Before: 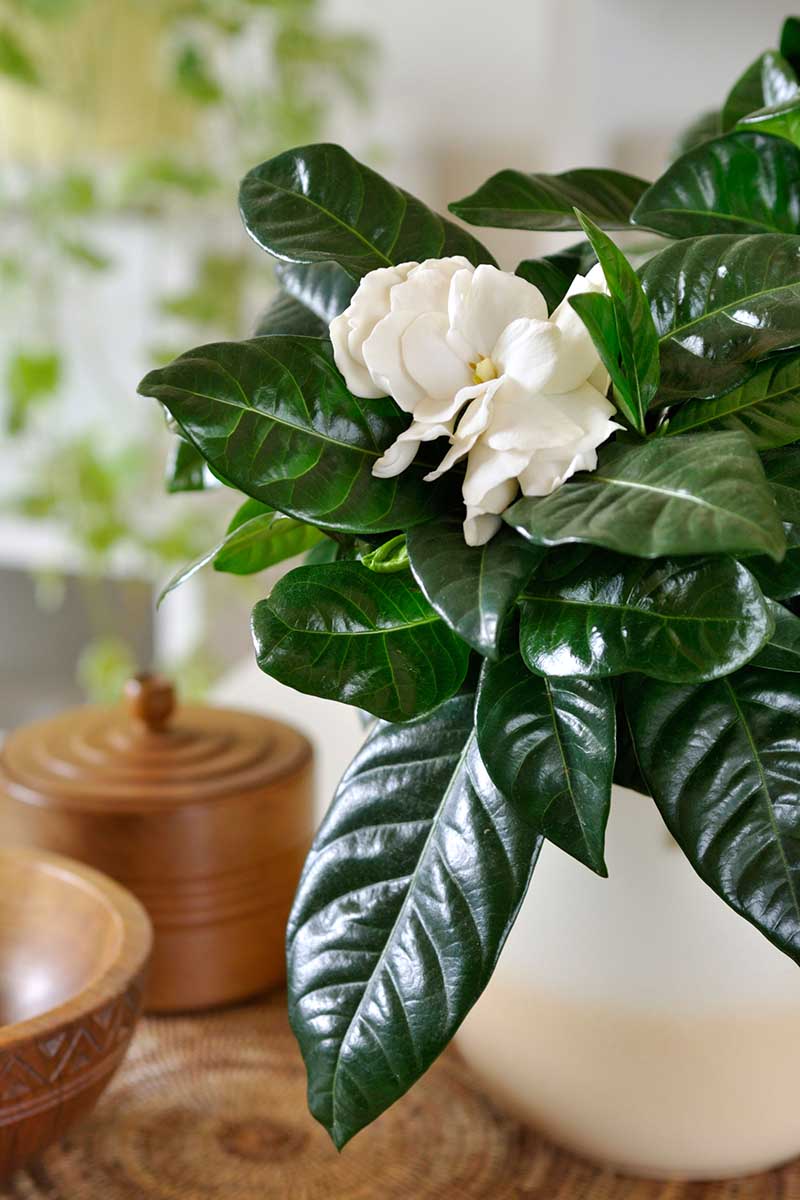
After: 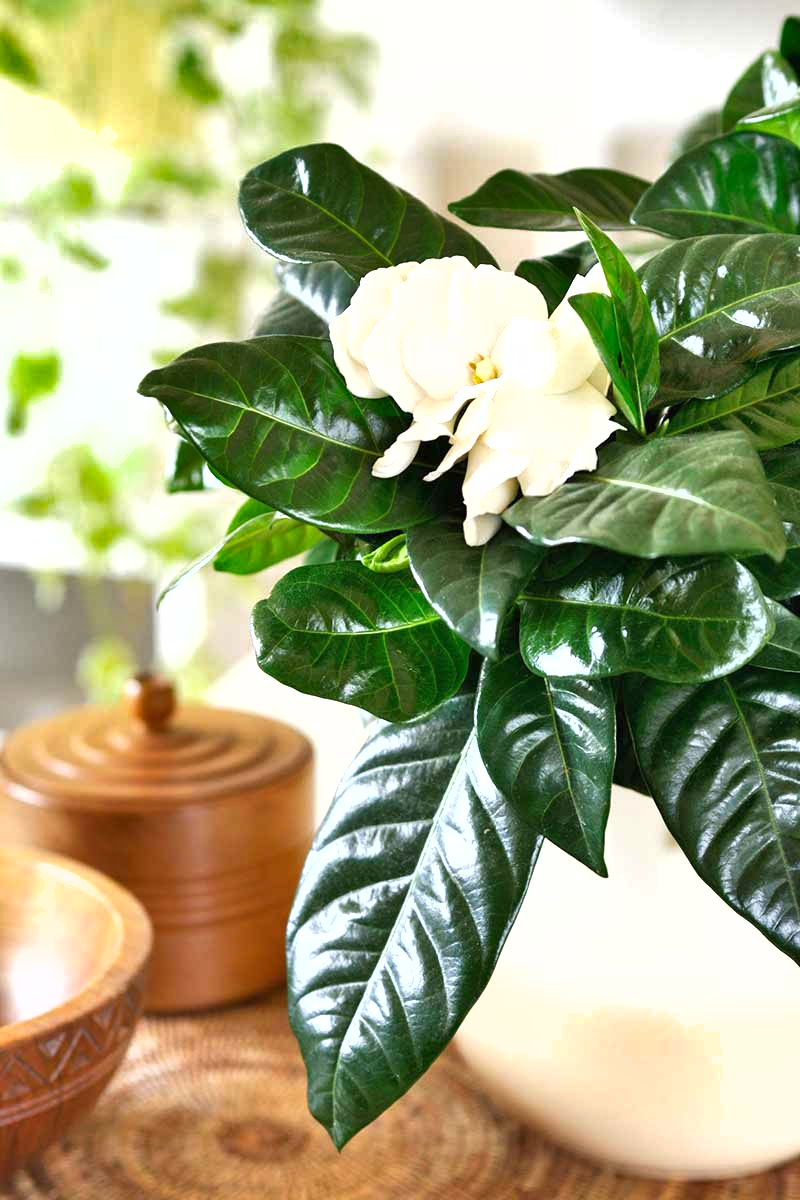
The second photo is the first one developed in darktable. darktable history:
shadows and highlights: white point adjustment 0.826, soften with gaussian
tone equalizer: on, module defaults
exposure: black level correction 0, exposure 1 EV, compensate exposure bias true, compensate highlight preservation false
